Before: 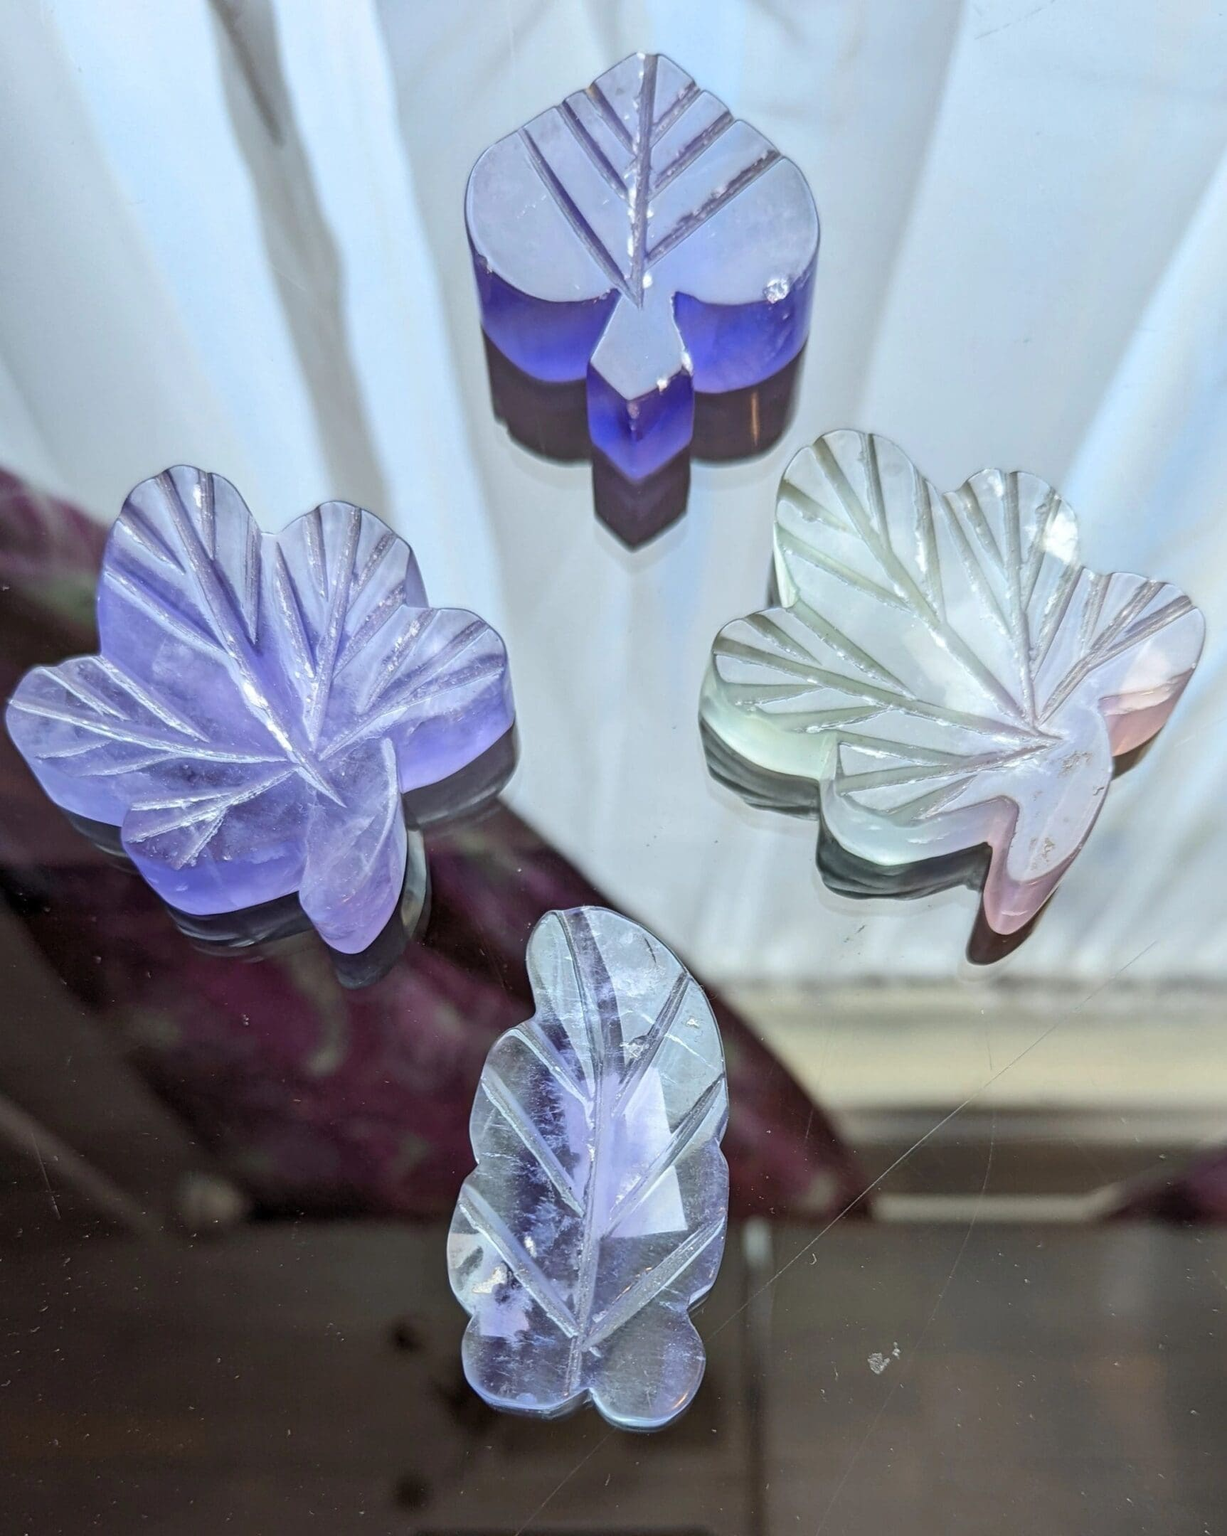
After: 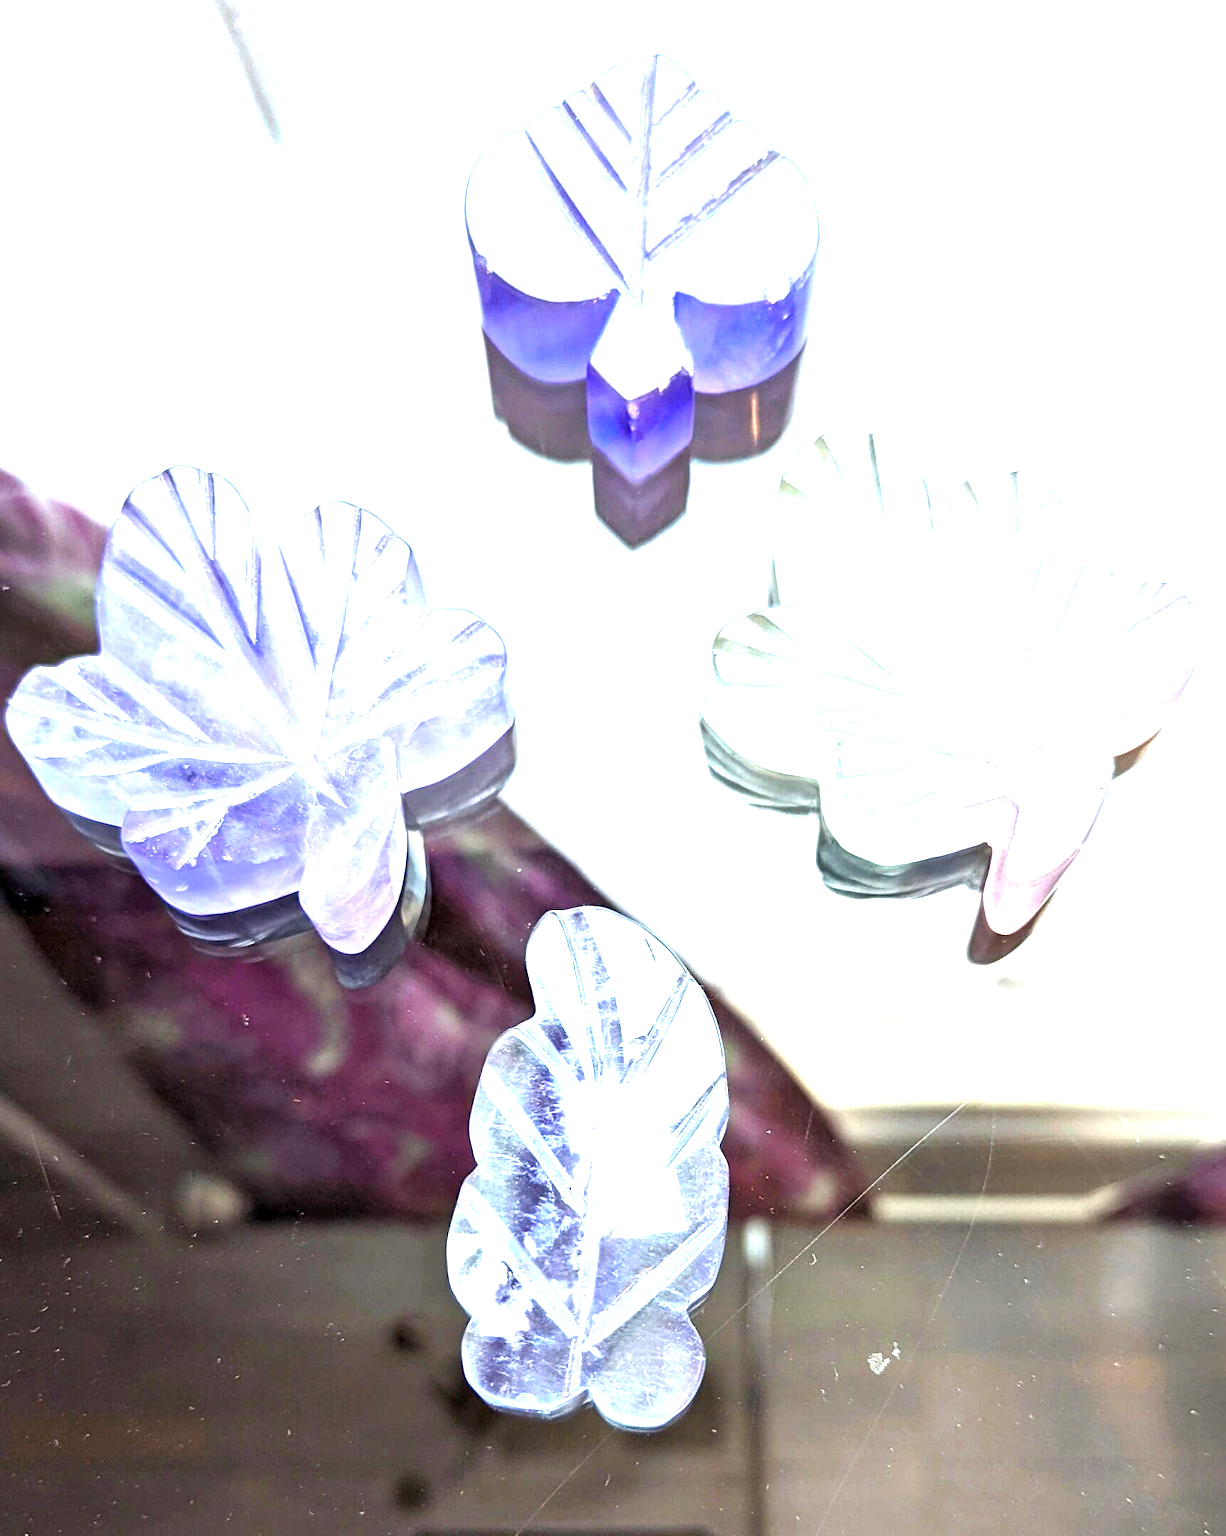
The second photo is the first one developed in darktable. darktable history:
exposure: black level correction 0, exposure 1.987 EV, compensate exposure bias true, compensate highlight preservation false
color balance rgb: shadows lift › chroma 2.976%, shadows lift › hue 243.66°, power › luminance -14.973%, global offset › luminance -0.365%, perceptual saturation grading › global saturation 25.928%
